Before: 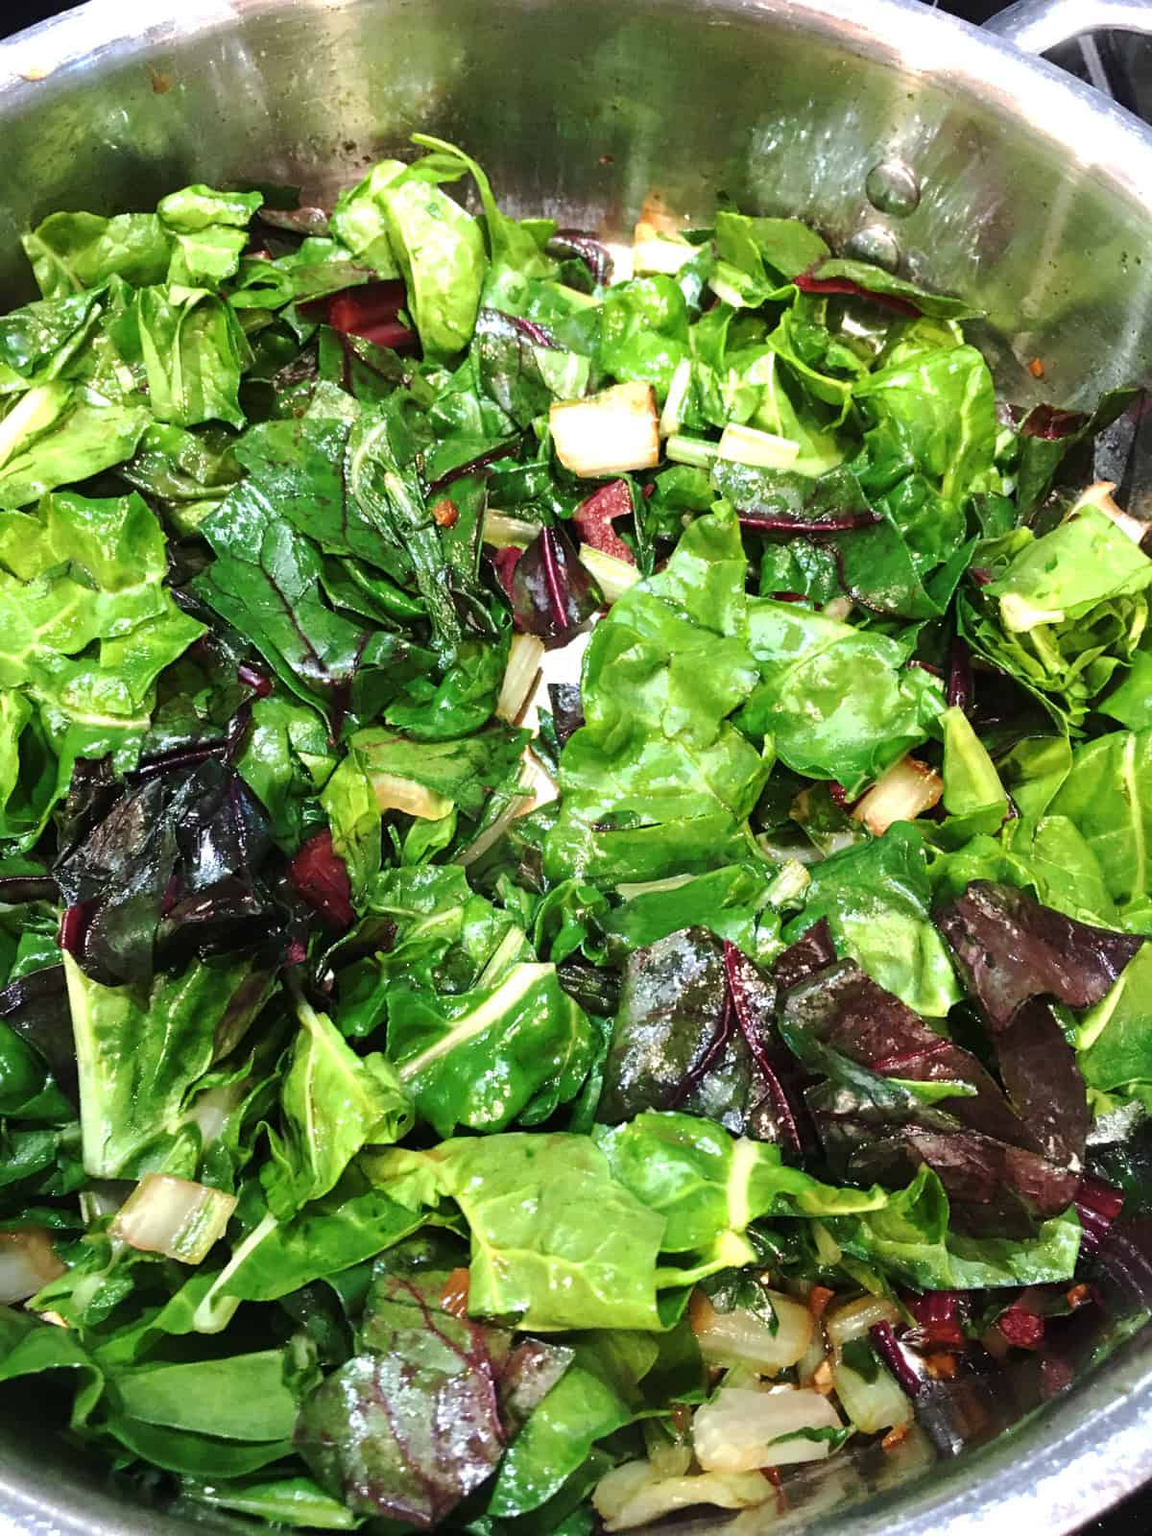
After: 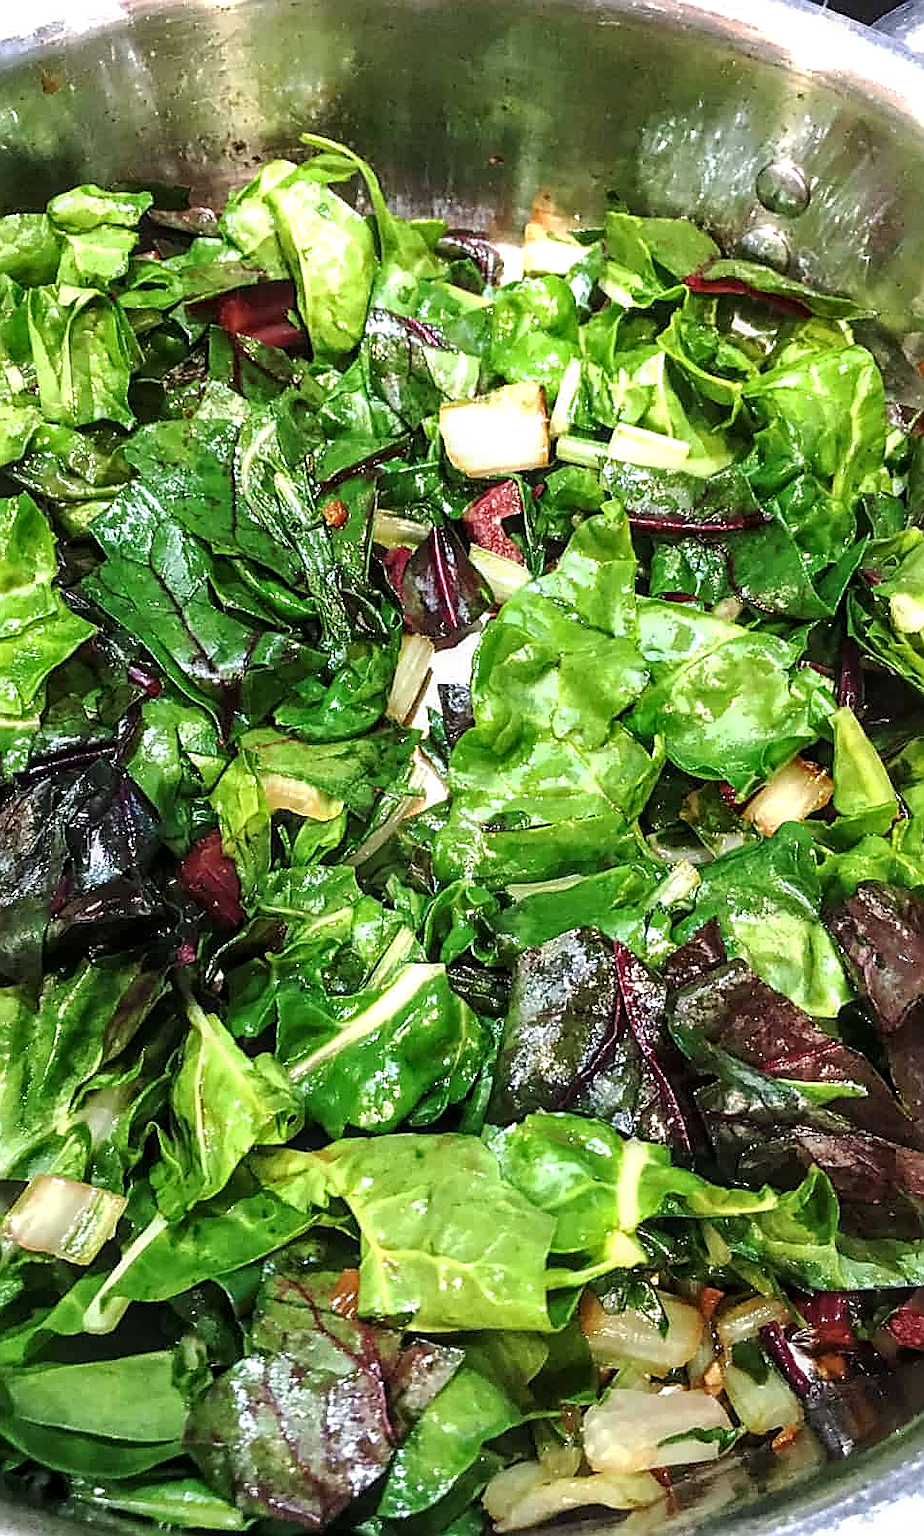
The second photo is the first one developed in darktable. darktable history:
local contrast: detail 130%
shadows and highlights: shadows 37.27, highlights -28.18, soften with gaussian
crop and rotate: left 9.597%, right 10.195%
sharpen: radius 1.4, amount 1.25, threshold 0.7
